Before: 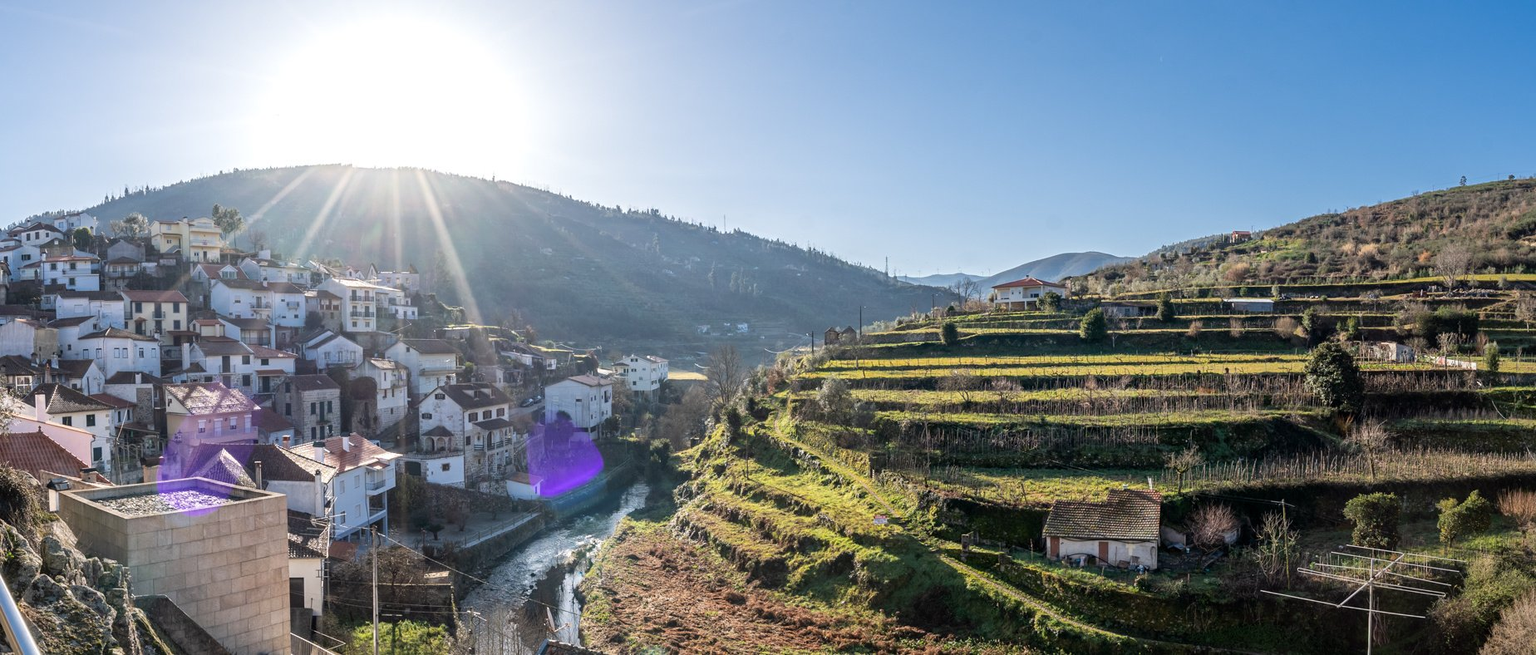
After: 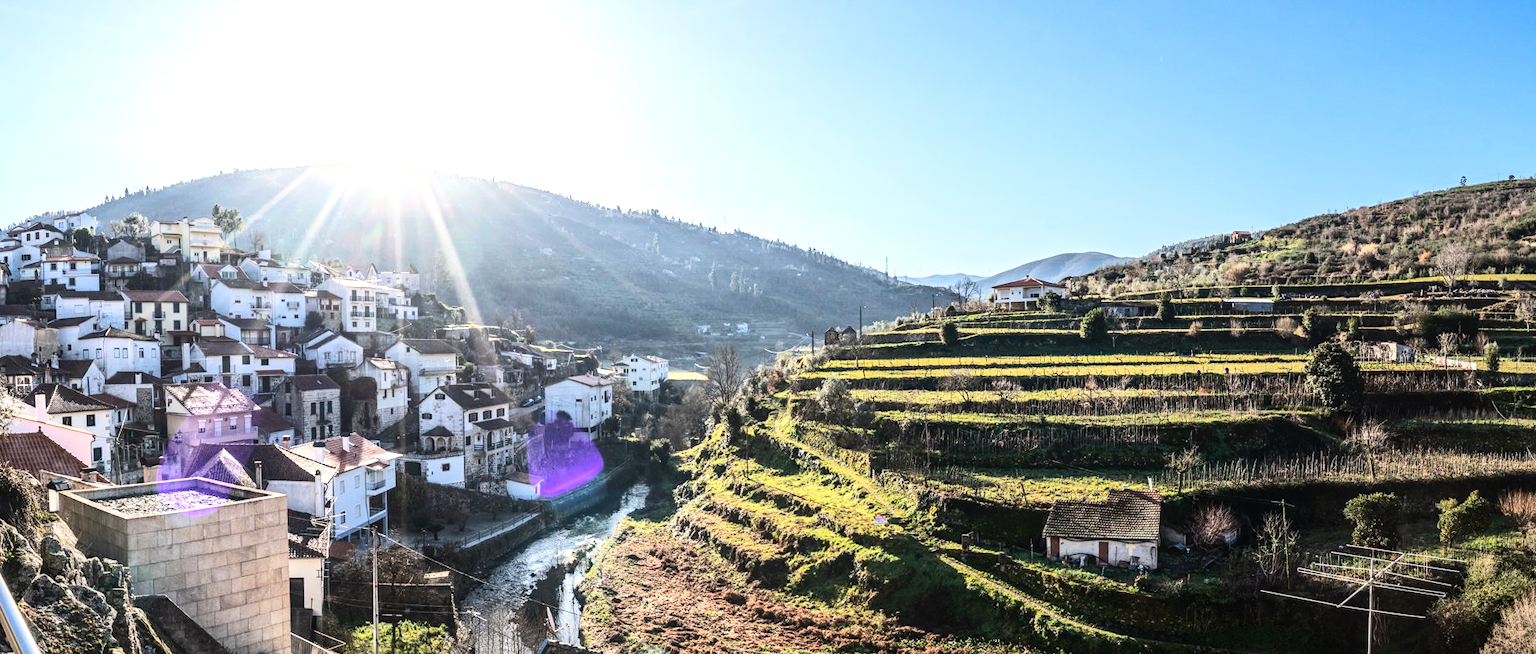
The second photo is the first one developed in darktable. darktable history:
local contrast: detail 110%
tone equalizer: -8 EV -0.75 EV, -7 EV -0.7 EV, -6 EV -0.6 EV, -5 EV -0.4 EV, -3 EV 0.4 EV, -2 EV 0.6 EV, -1 EV 0.7 EV, +0 EV 0.75 EV, edges refinement/feathering 500, mask exposure compensation -1.57 EV, preserve details no
contrast brightness saturation: contrast 0.24, brightness 0.09
